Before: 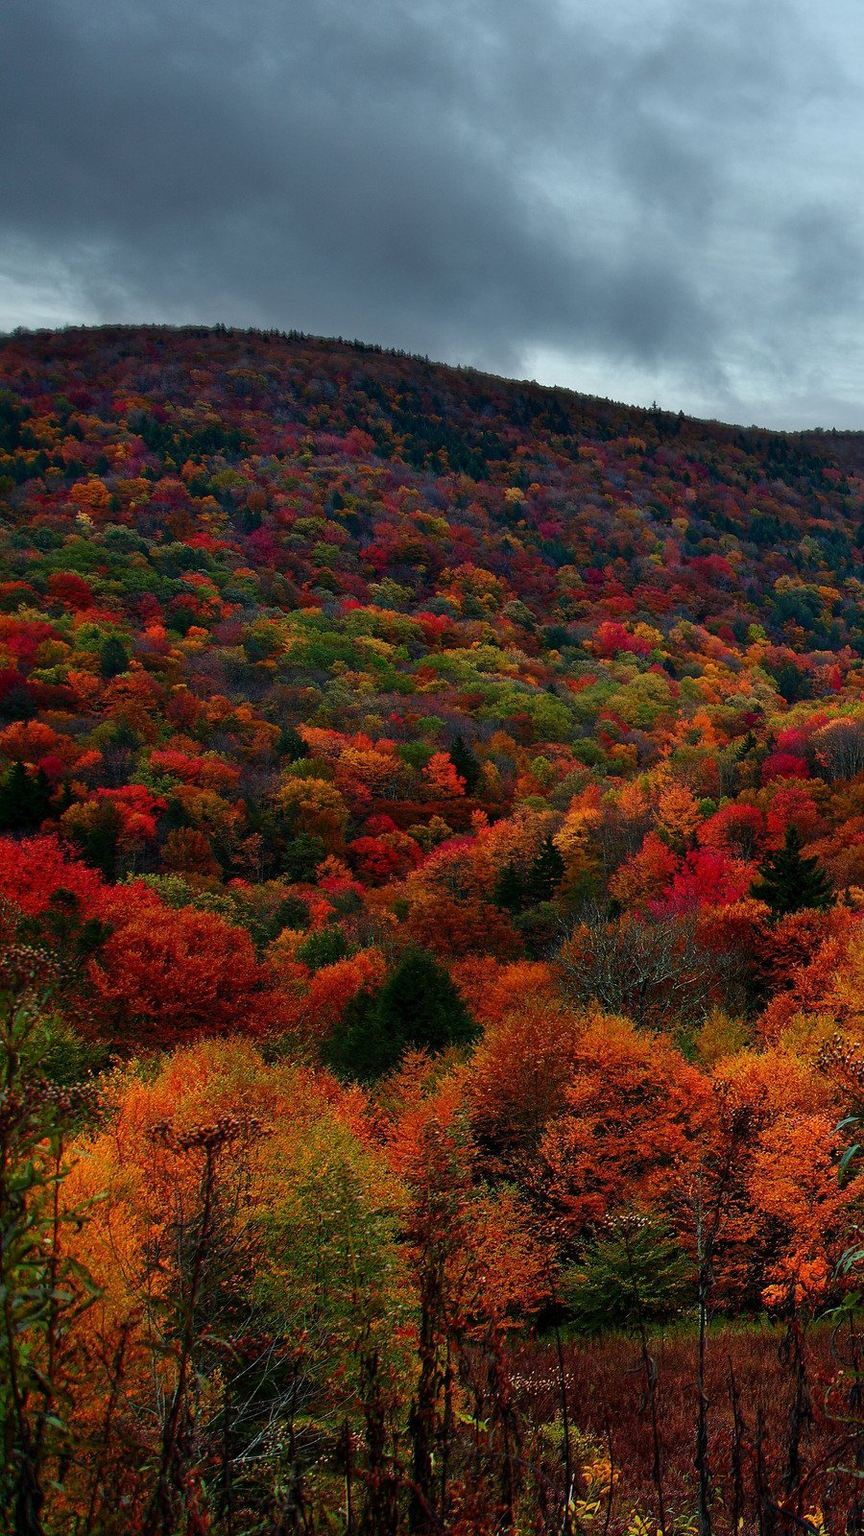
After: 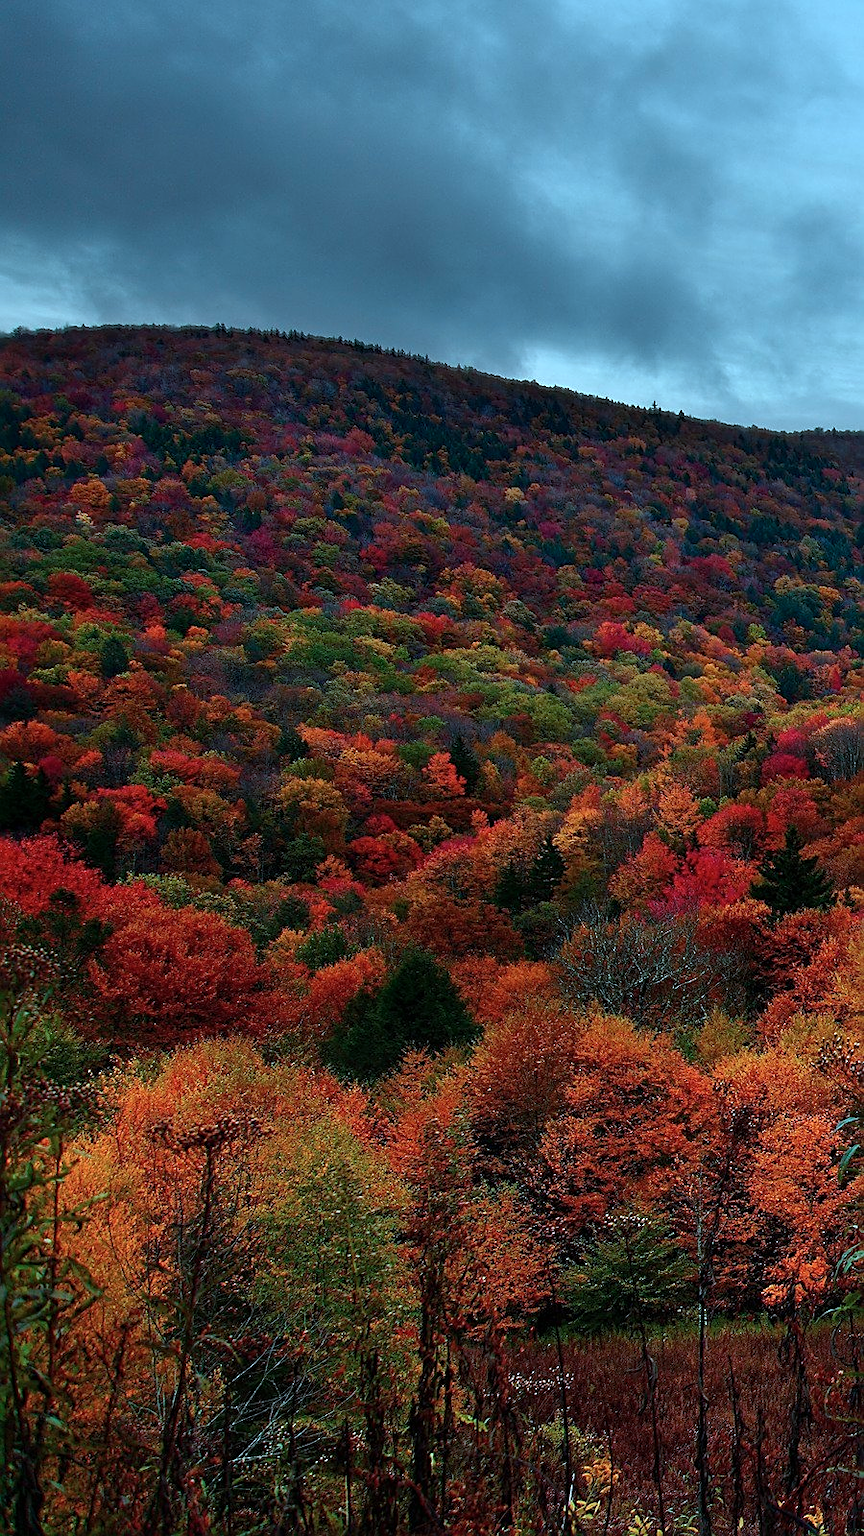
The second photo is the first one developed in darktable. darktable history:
shadows and highlights: radius 330.43, shadows 54.42, highlights -99.71, compress 94.58%, soften with gaussian
sharpen: on, module defaults
color correction: highlights a* -10.5, highlights b* -19.64
